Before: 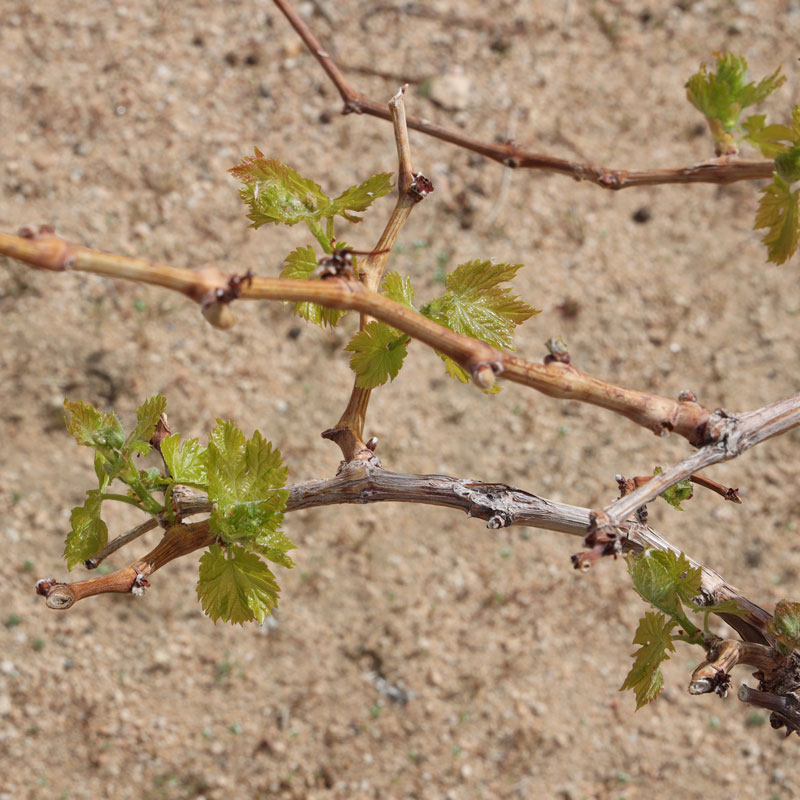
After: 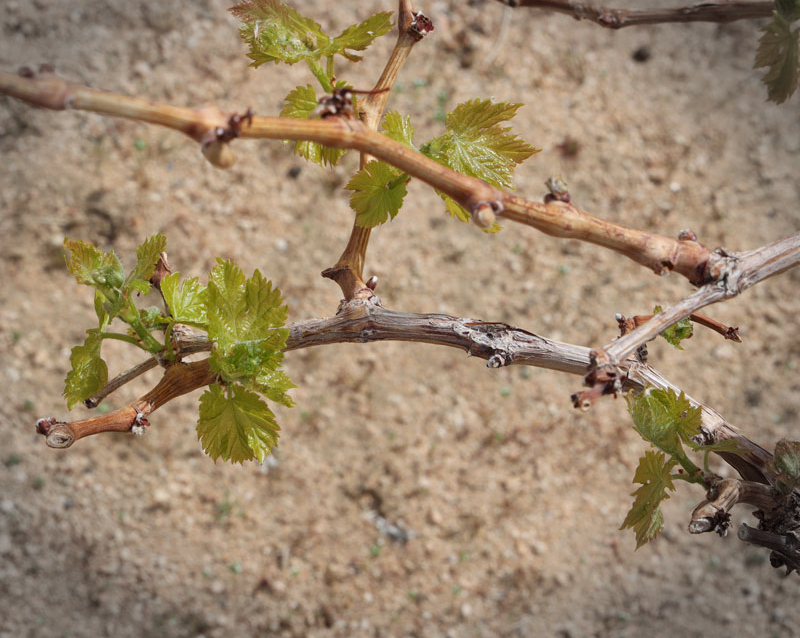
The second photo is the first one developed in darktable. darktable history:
crop and rotate: top 20.234%
vignetting: fall-off start 90.96%, fall-off radius 38.89%, center (-0.032, -0.035), width/height ratio 1.215, shape 1.29
